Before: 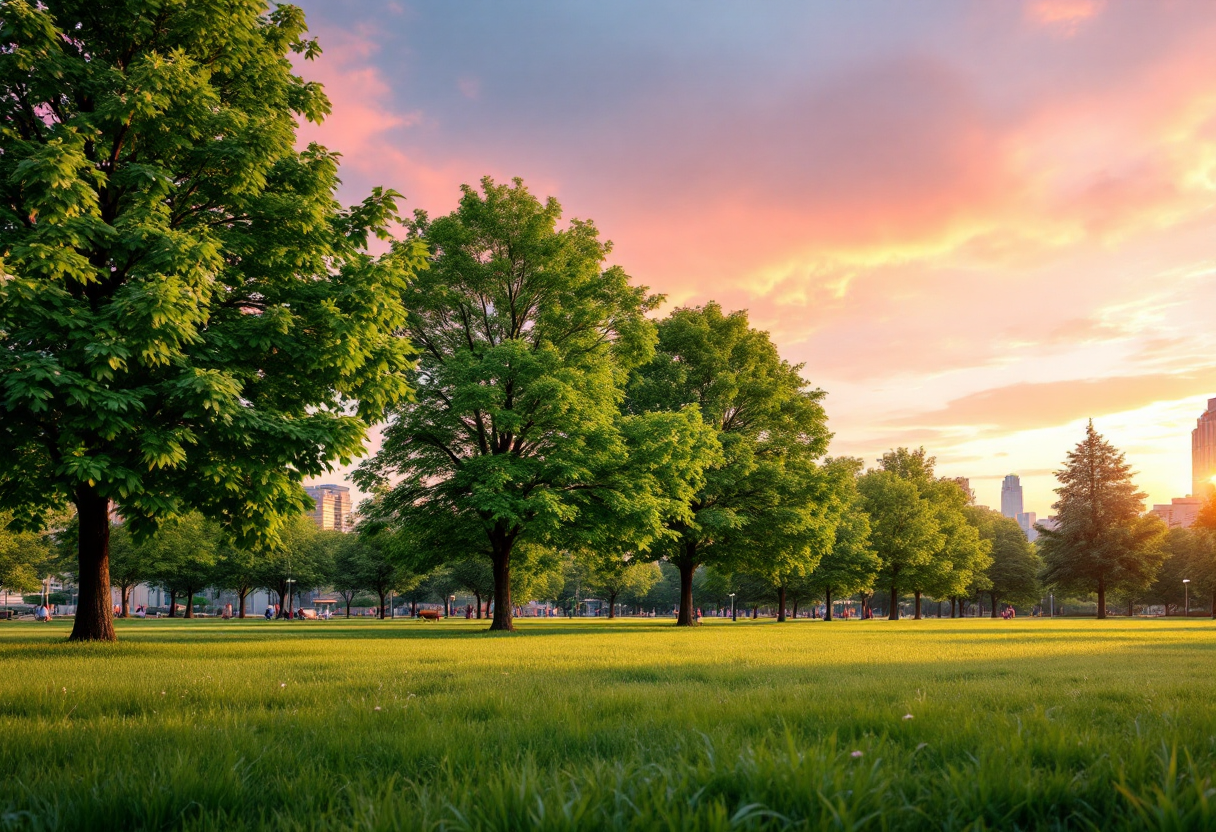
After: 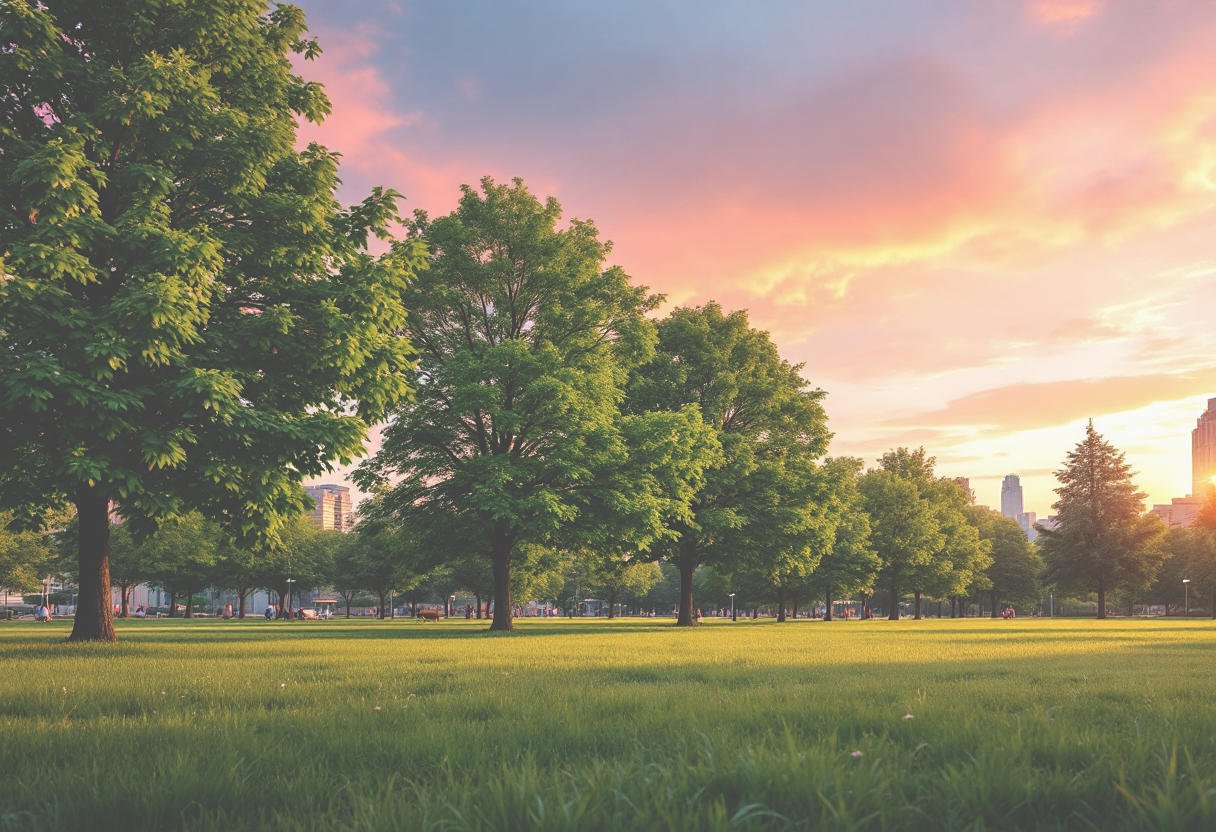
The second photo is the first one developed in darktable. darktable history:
sharpen: amount 0.2
exposure: black level correction -0.062, exposure -0.05 EV, compensate highlight preservation false
